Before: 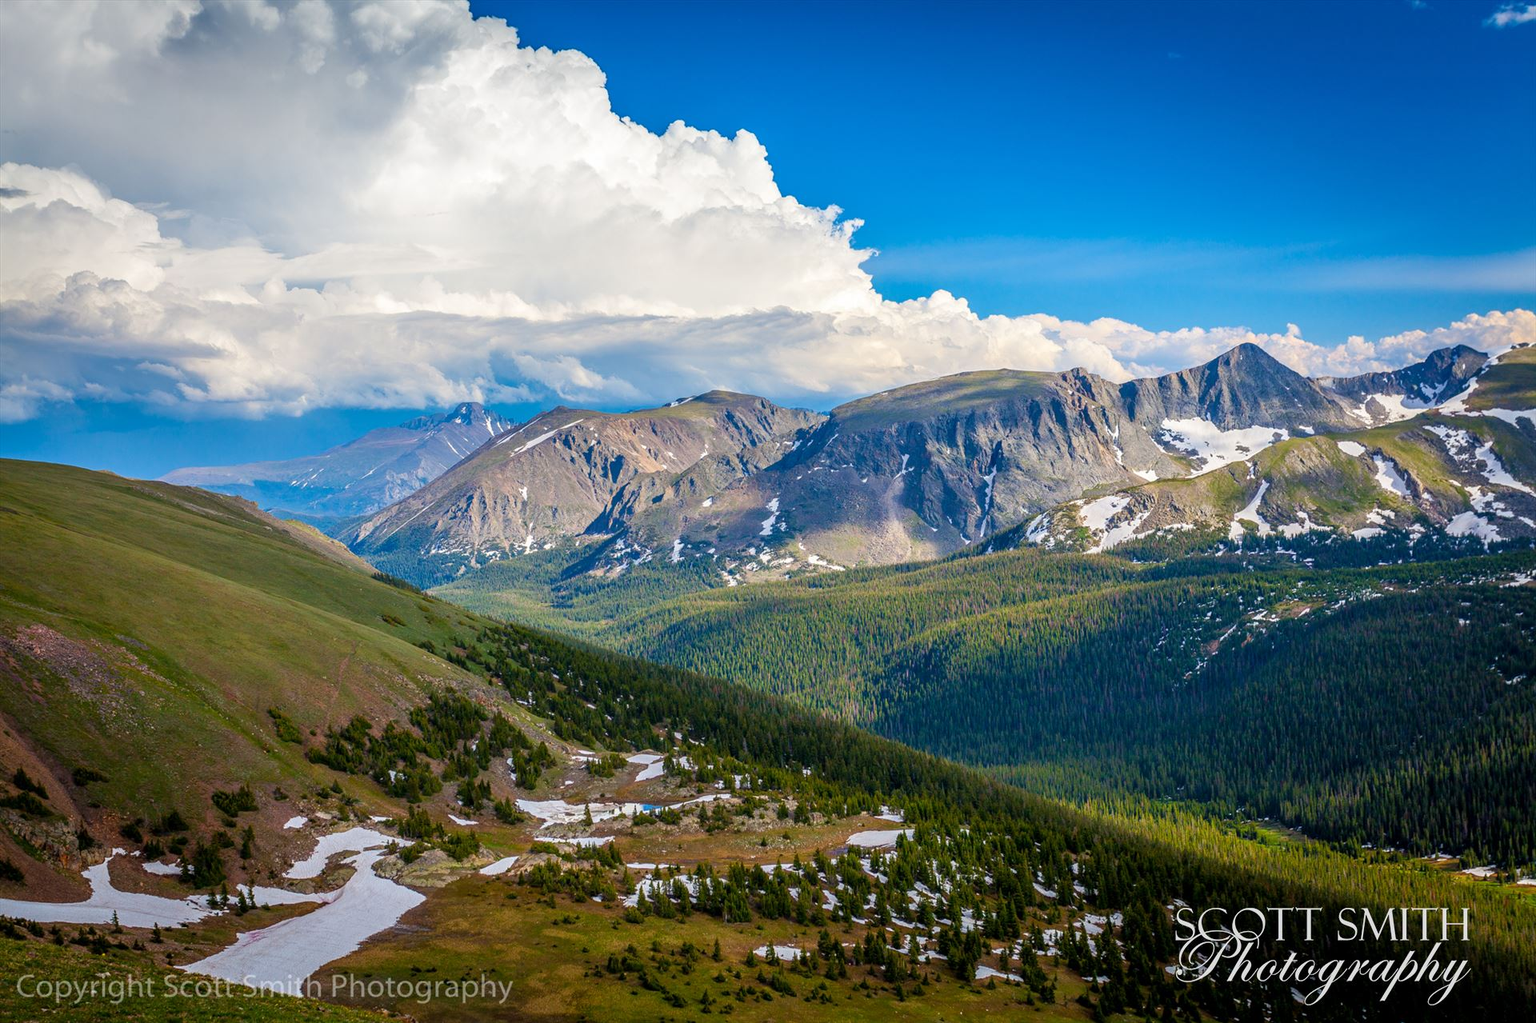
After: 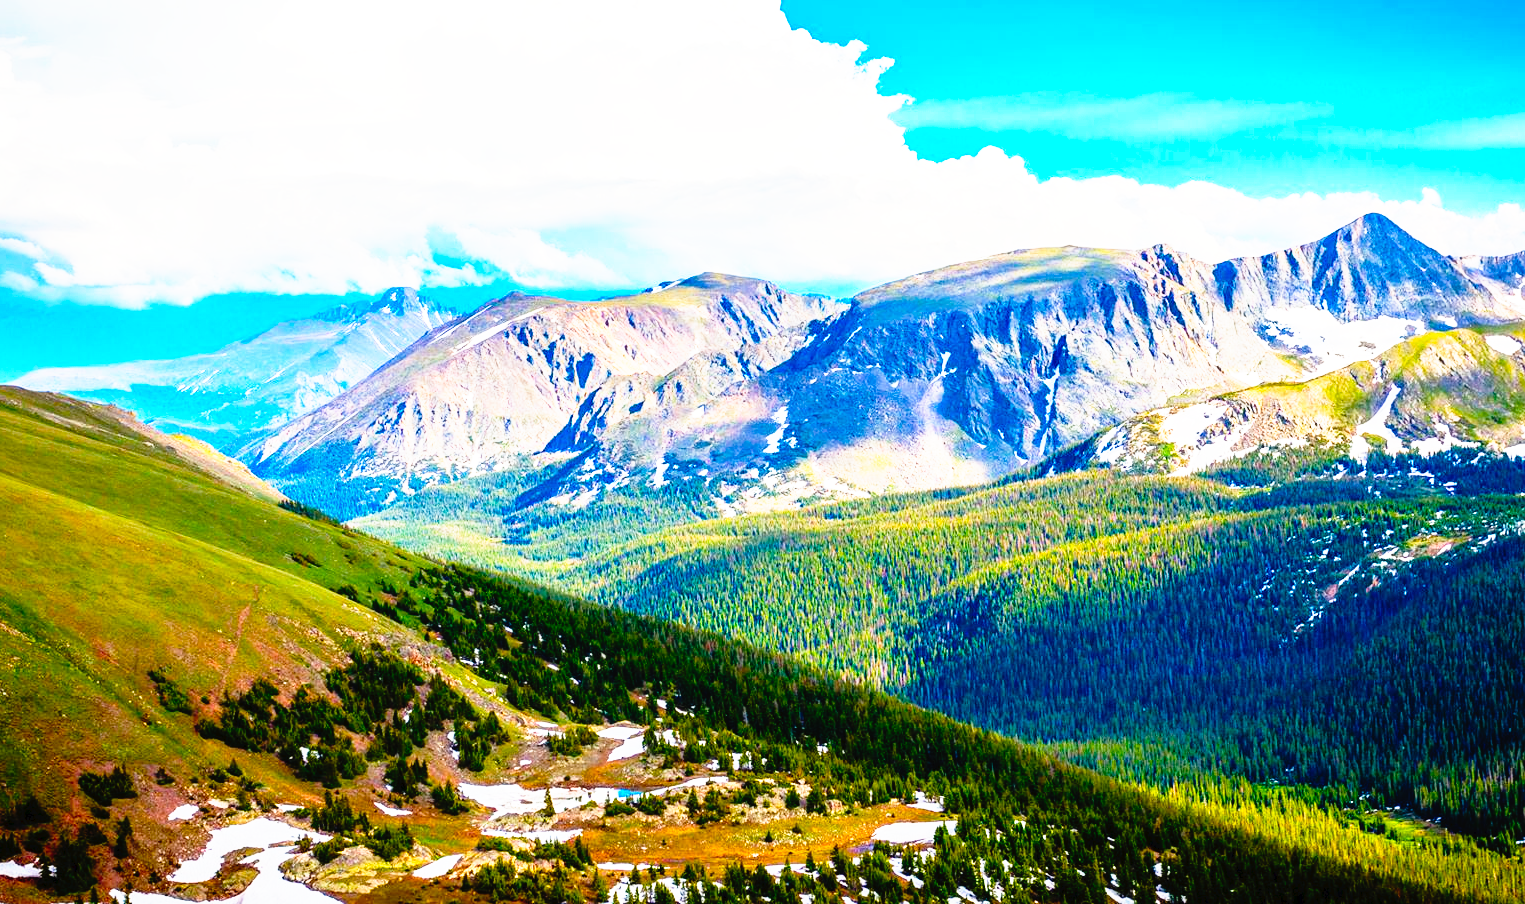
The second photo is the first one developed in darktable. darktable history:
tone curve: curves: ch0 [(0, 0) (0.003, 0.023) (0.011, 0.024) (0.025, 0.028) (0.044, 0.035) (0.069, 0.043) (0.1, 0.052) (0.136, 0.063) (0.177, 0.094) (0.224, 0.145) (0.277, 0.209) (0.335, 0.281) (0.399, 0.364) (0.468, 0.453) (0.543, 0.553) (0.623, 0.66) (0.709, 0.767) (0.801, 0.88) (0.898, 0.968) (1, 1)], preserve colors none
color balance rgb: perceptual saturation grading › global saturation 30%, global vibrance 20%
white balance: emerald 1
crop: left 9.712%, top 16.928%, right 10.845%, bottom 12.332%
tone equalizer: on, module defaults
base curve: curves: ch0 [(0, 0) (0.012, 0.01) (0.073, 0.168) (0.31, 0.711) (0.645, 0.957) (1, 1)], preserve colors none
